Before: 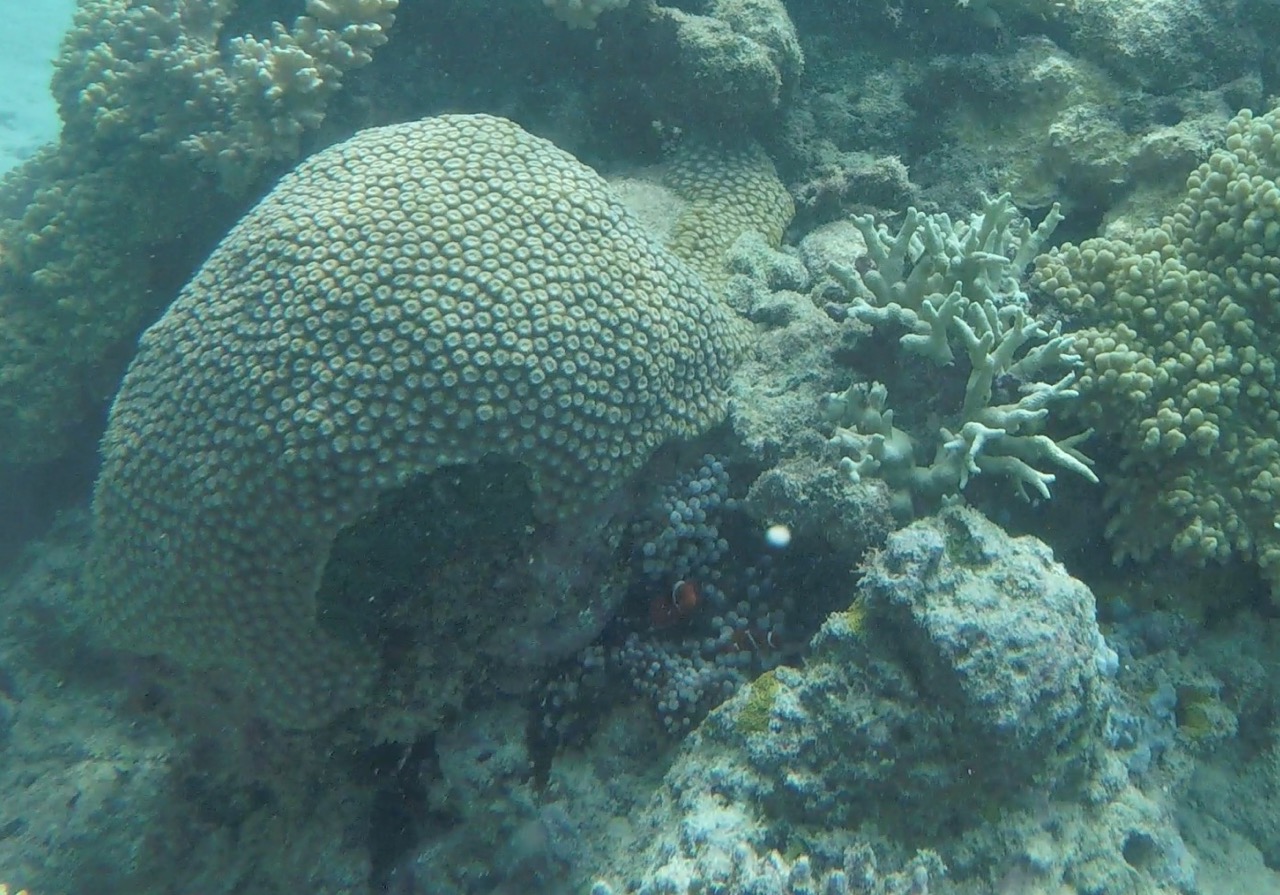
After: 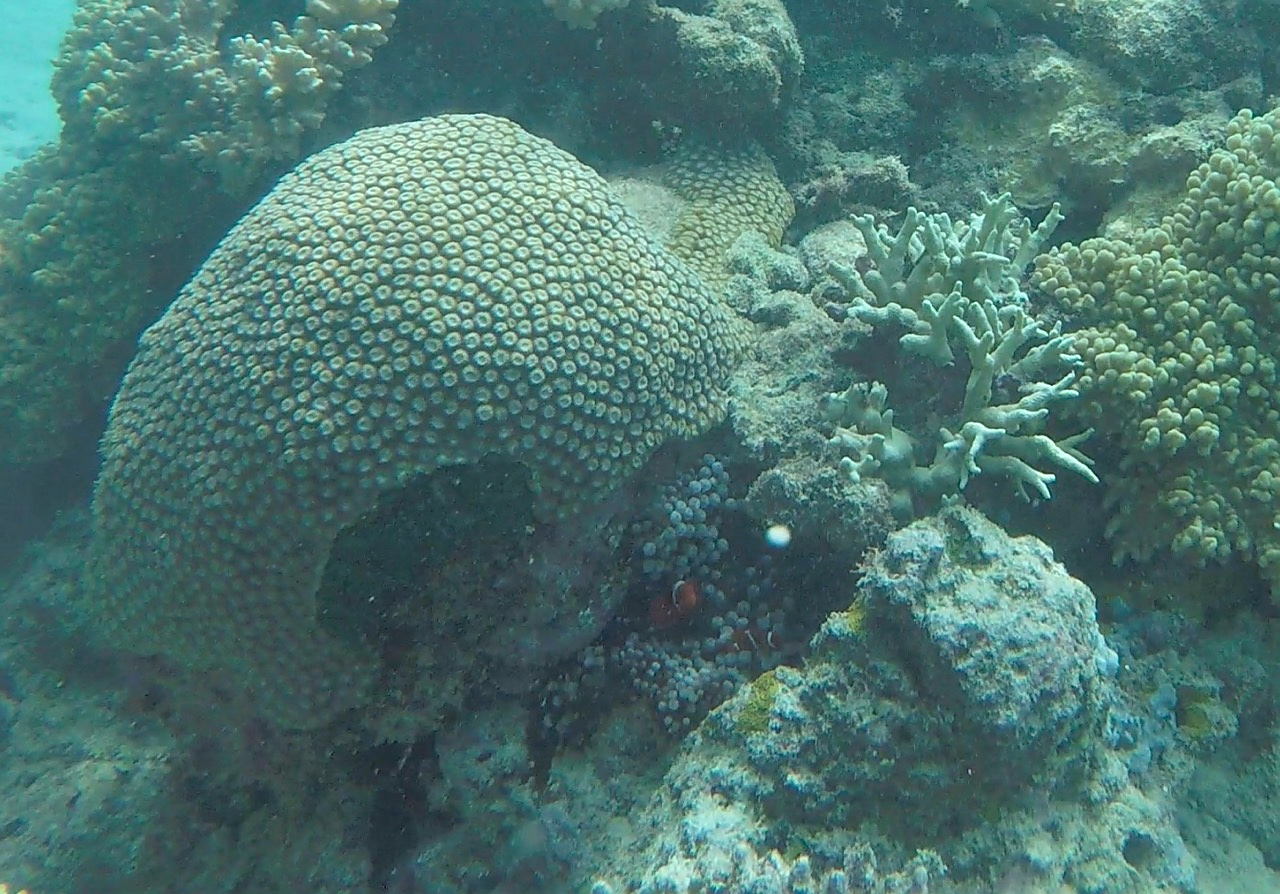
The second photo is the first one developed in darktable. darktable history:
color balance: mode lift, gamma, gain (sRGB), lift [1, 1.049, 1, 1]
crop: bottom 0.071%
sharpen: on, module defaults
